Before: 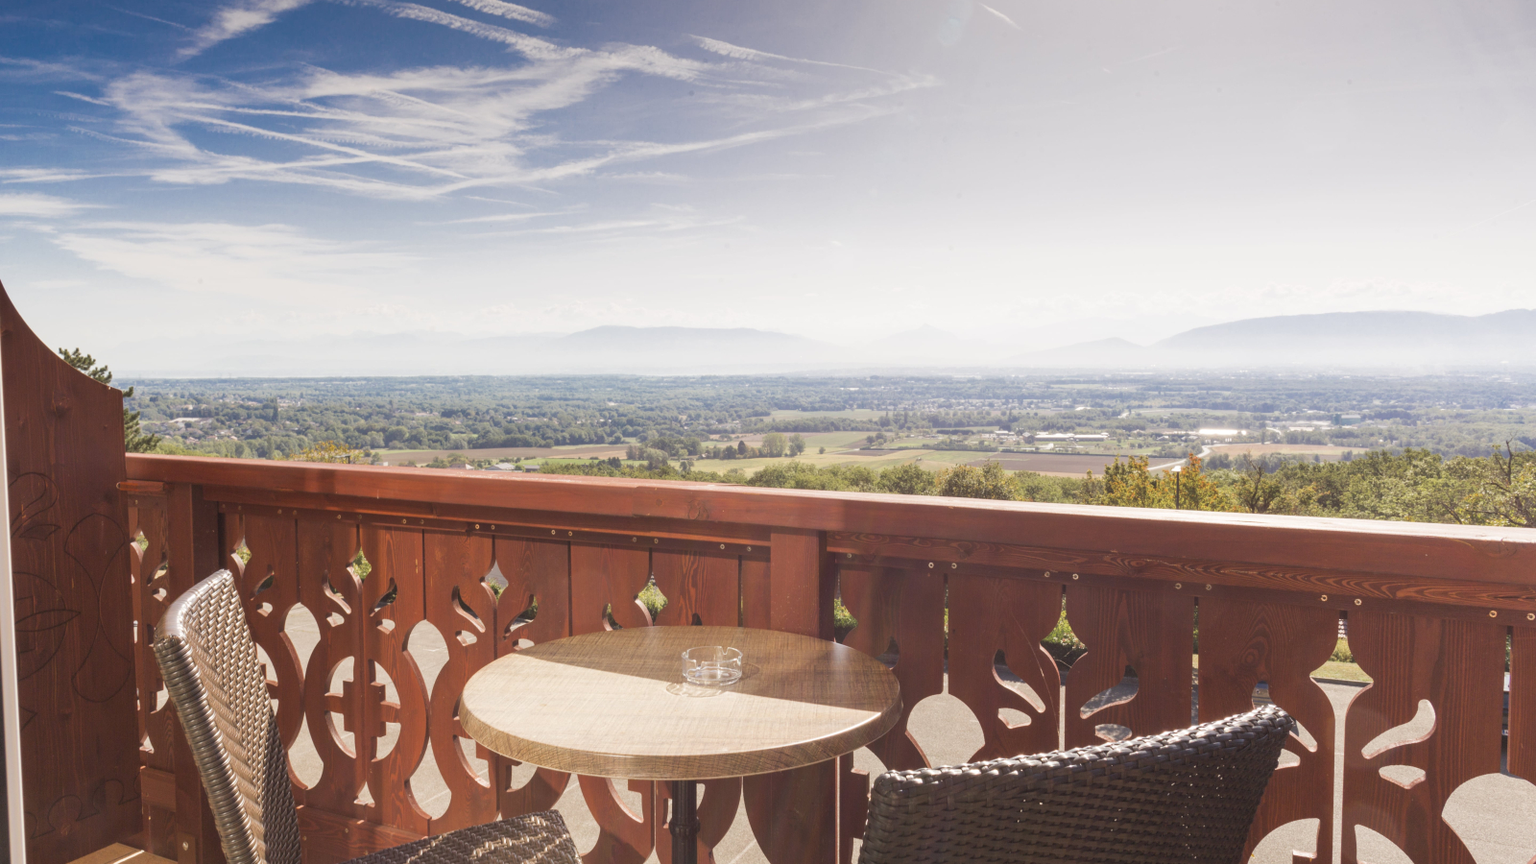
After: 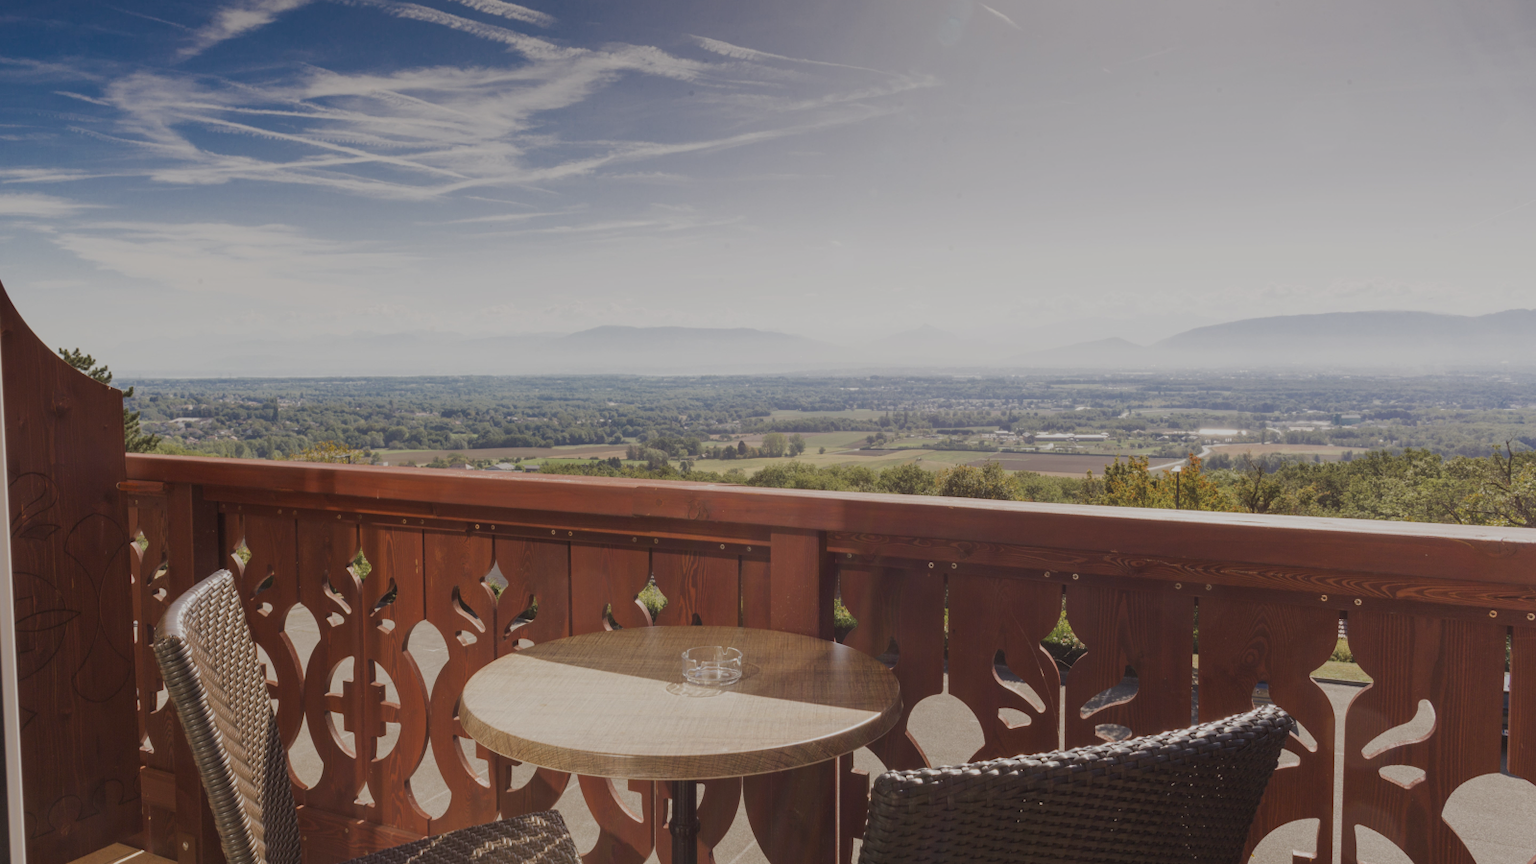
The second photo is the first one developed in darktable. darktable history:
exposure: black level correction 0, exposure -0.85 EV, compensate highlight preservation false
